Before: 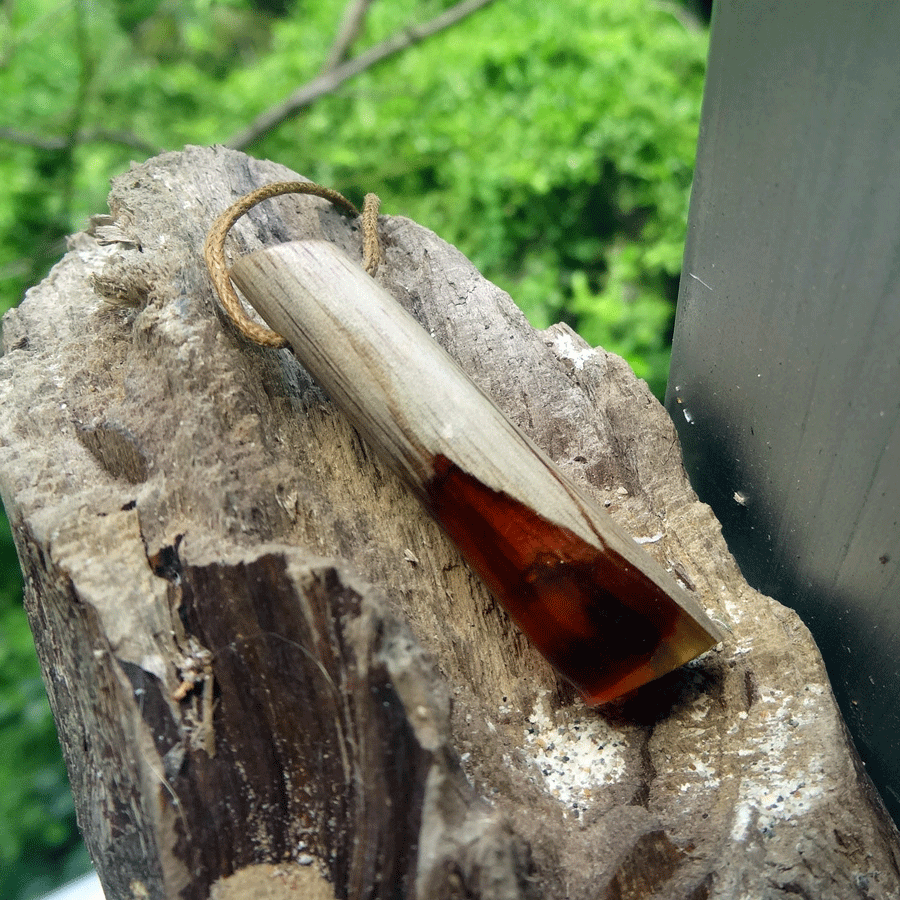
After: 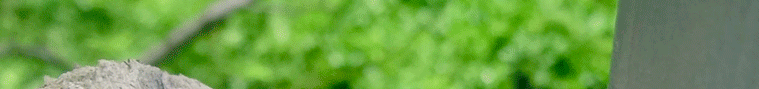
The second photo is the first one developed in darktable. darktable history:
color balance rgb: shadows lift › chroma 1%, shadows lift › hue 113°, highlights gain › chroma 0.2%, highlights gain › hue 333°, perceptual saturation grading › global saturation 20%, perceptual saturation grading › highlights -25%, perceptual saturation grading › shadows 25%, contrast -10%
crop and rotate: left 9.644%, top 9.491%, right 6.021%, bottom 80.509%
